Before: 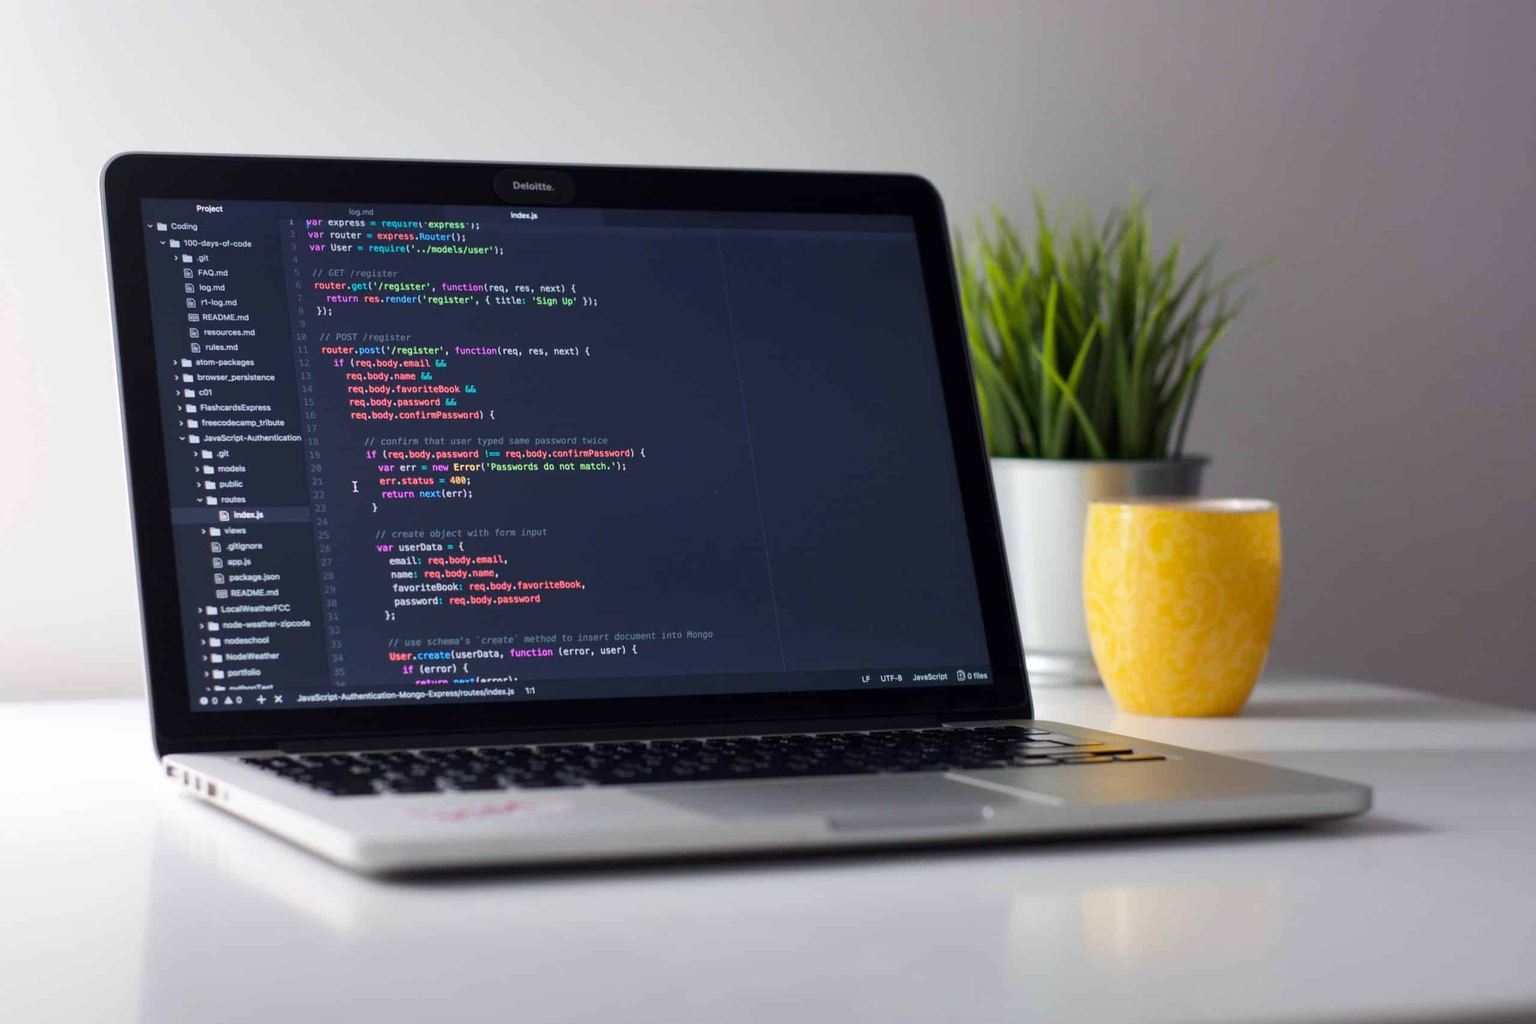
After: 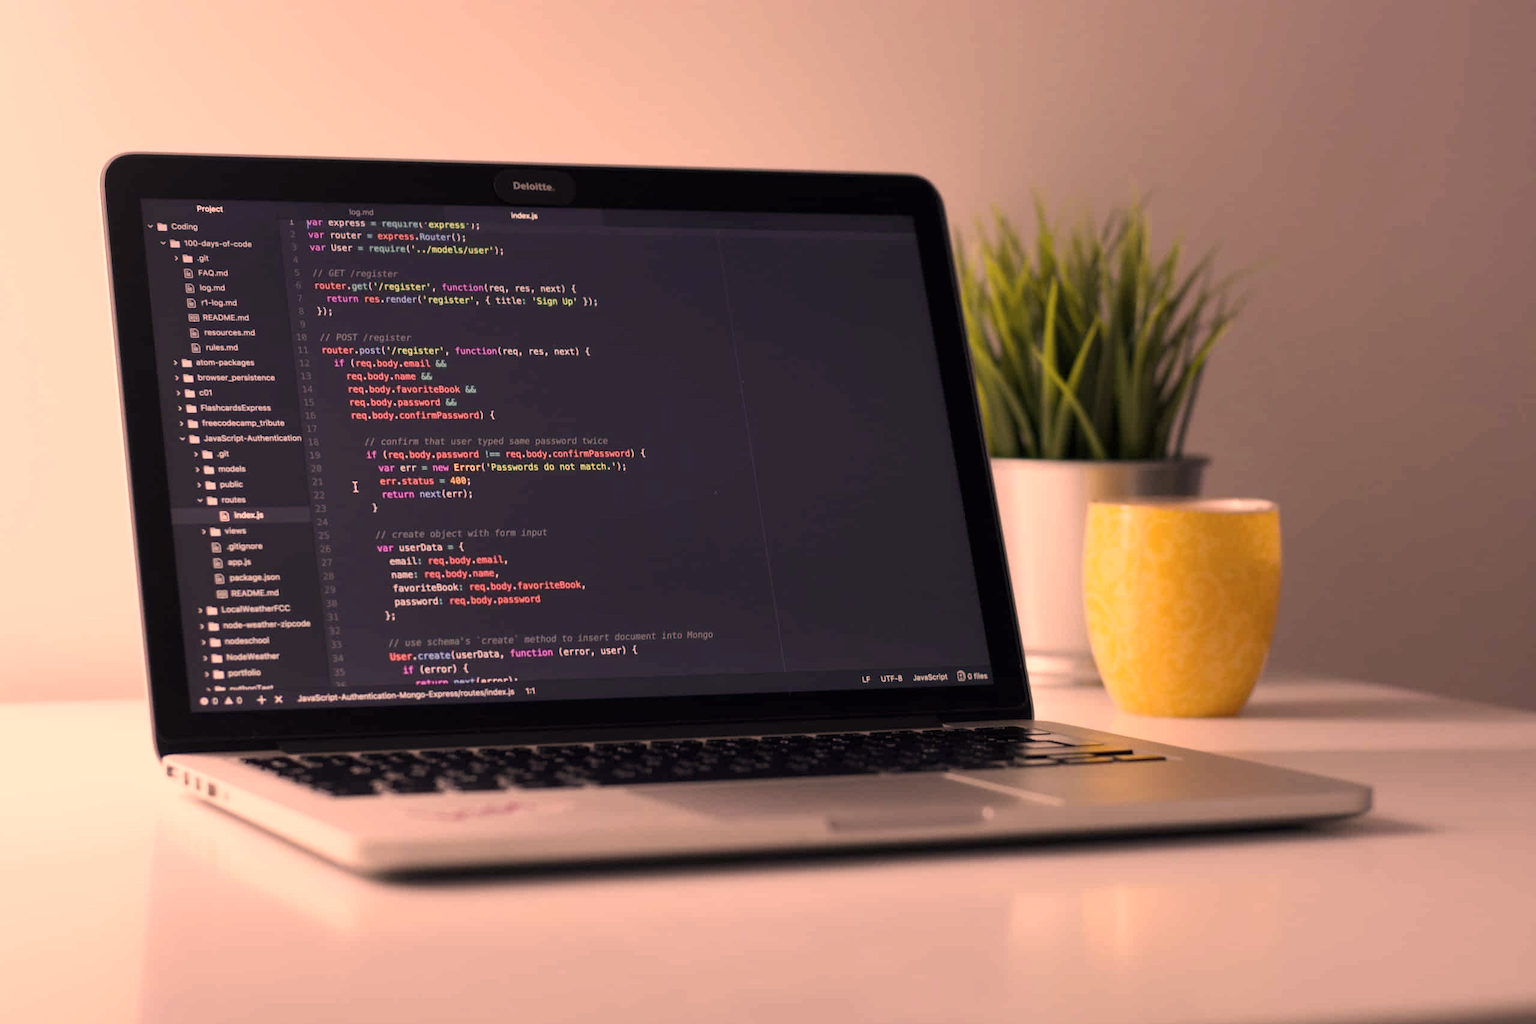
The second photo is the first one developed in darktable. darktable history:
color correction: highlights a* 39.54, highlights b* 39.93, saturation 0.687
